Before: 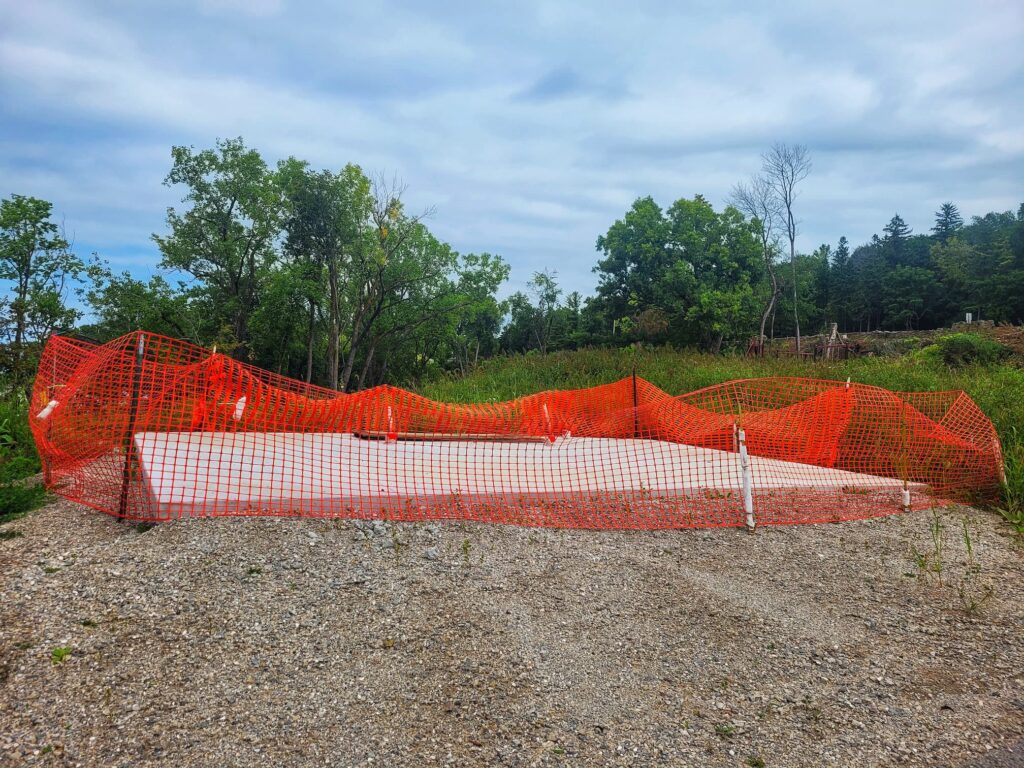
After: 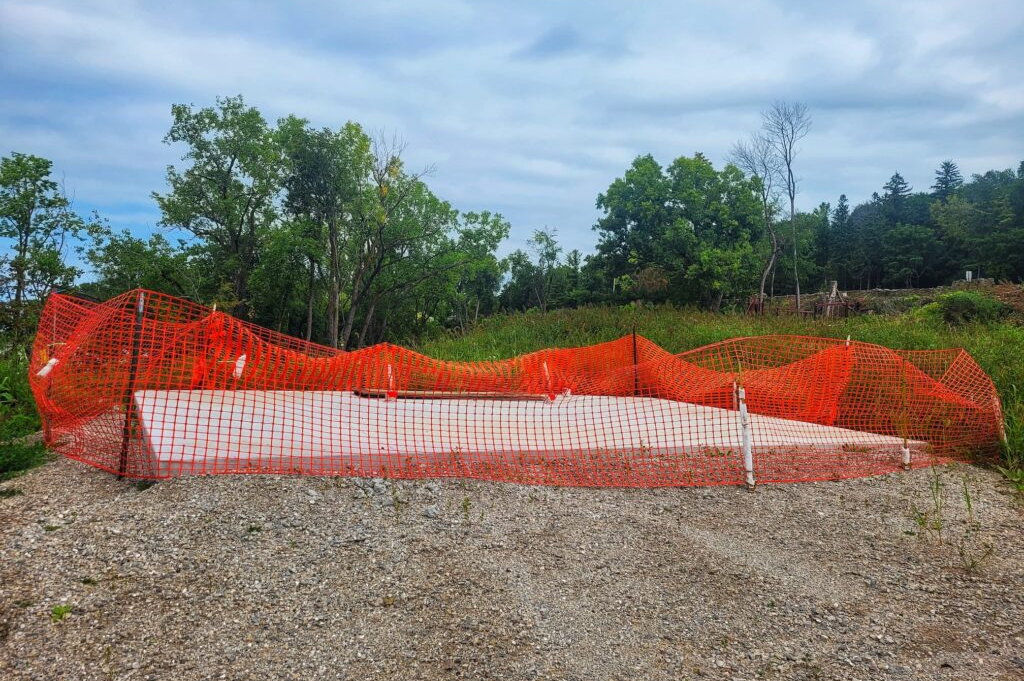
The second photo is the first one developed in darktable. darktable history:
crop and rotate: top 5.505%, bottom 5.81%
